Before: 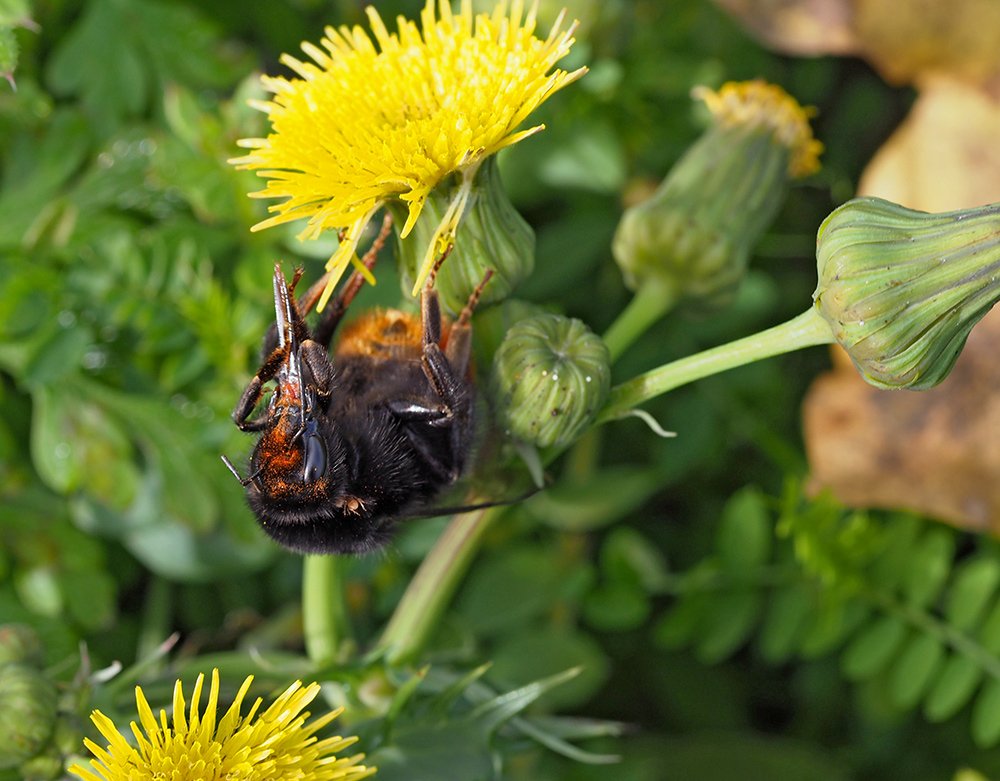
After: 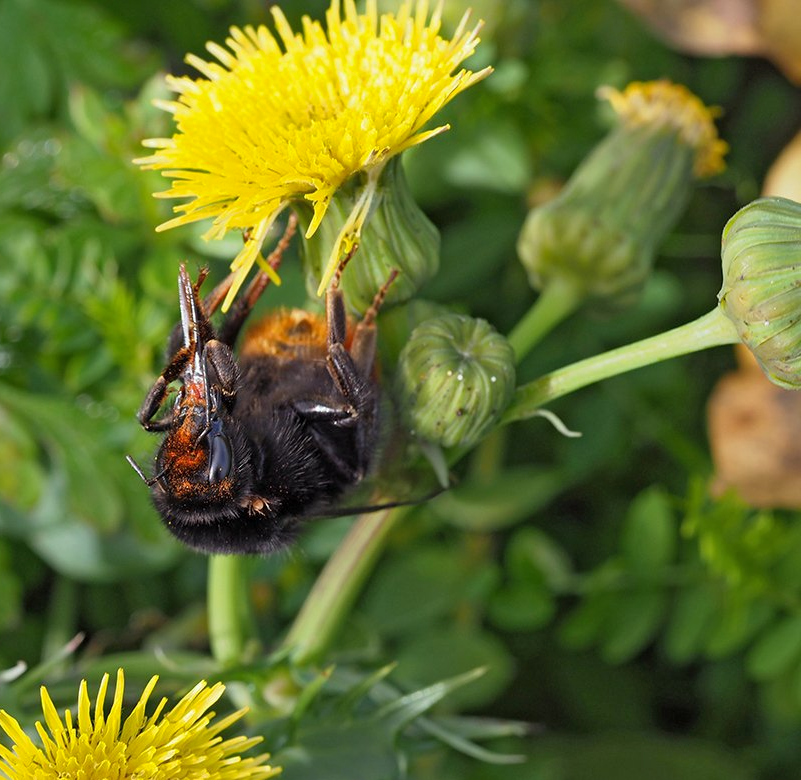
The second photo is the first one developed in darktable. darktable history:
crop and rotate: left 9.596%, right 10.215%
shadows and highlights: shadows 25.83, highlights -23.97
